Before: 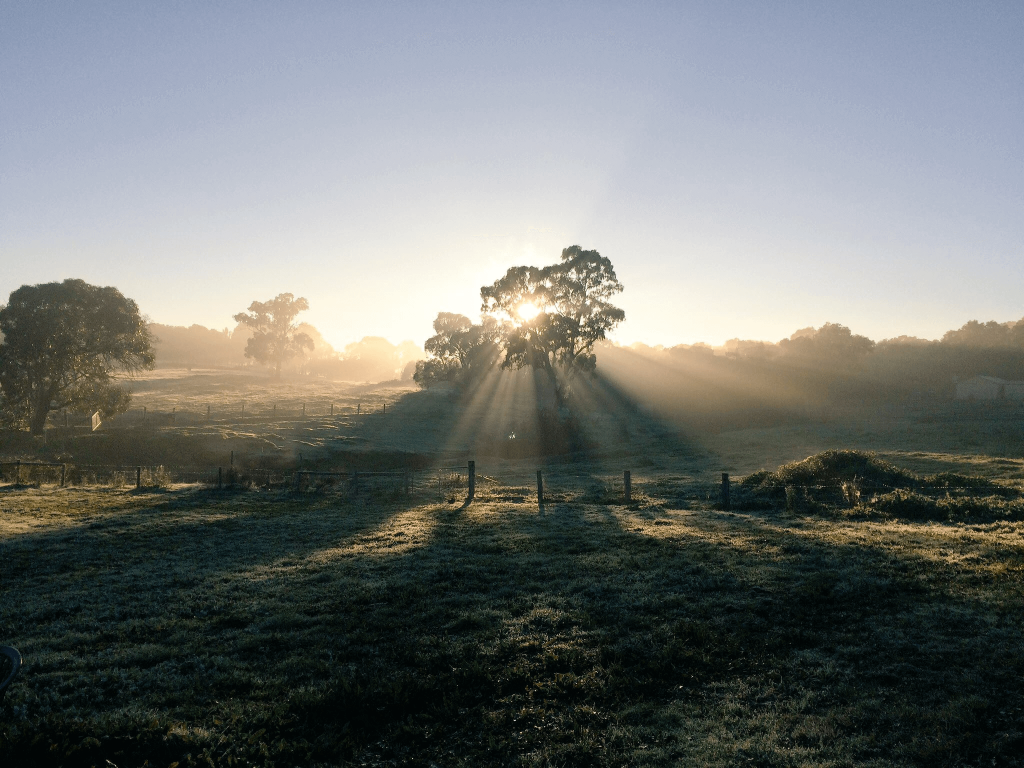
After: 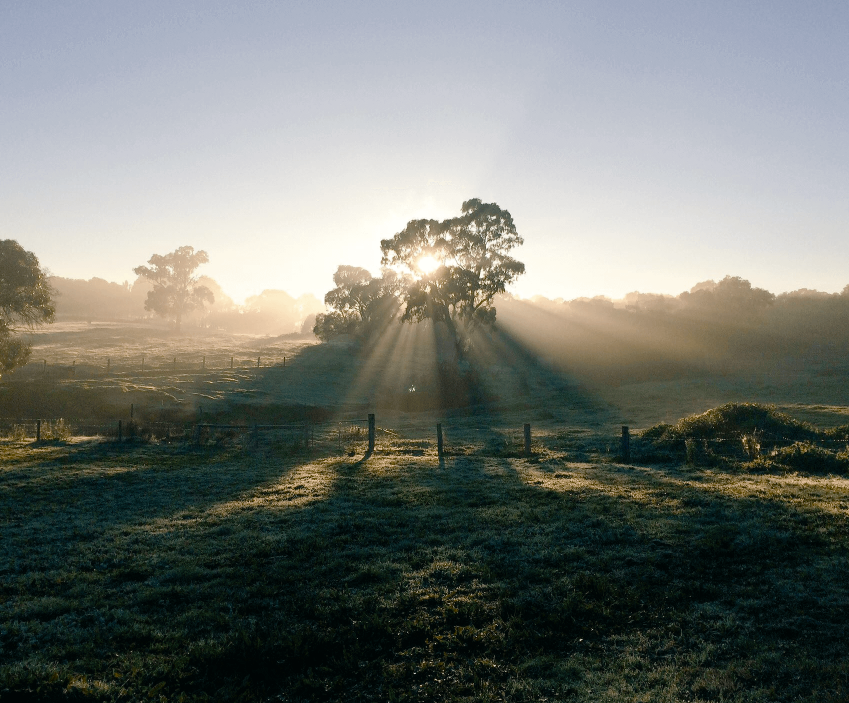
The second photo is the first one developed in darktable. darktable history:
color balance rgb: perceptual saturation grading › global saturation 20%, perceptual saturation grading › highlights -49.561%, perceptual saturation grading › shadows 24.449%, global vibrance 14.228%
crop: left 9.822%, top 6.245%, right 7.253%, bottom 2.197%
